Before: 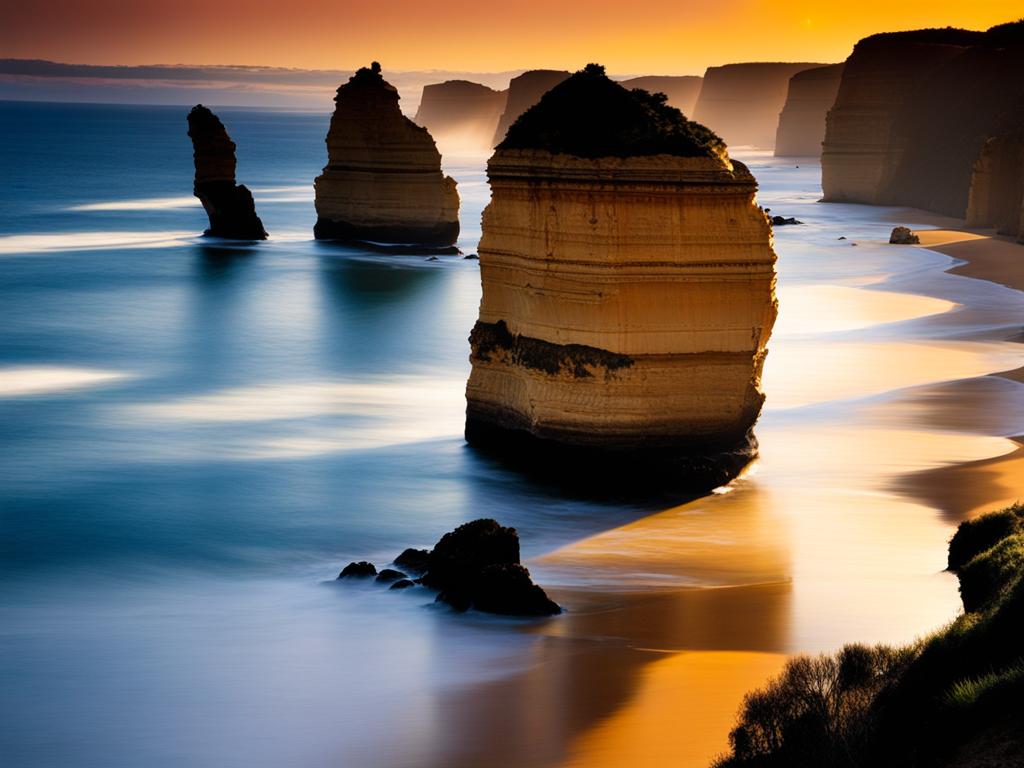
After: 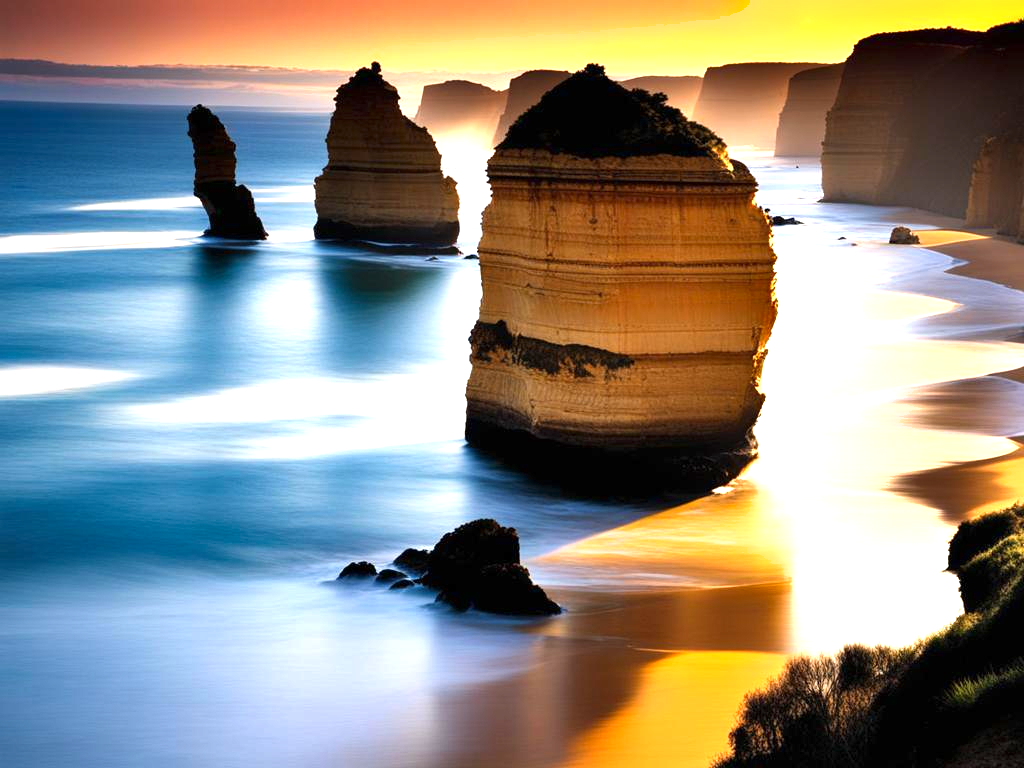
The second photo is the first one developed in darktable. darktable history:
exposure: exposure 1.16 EV, compensate exposure bias true, compensate highlight preservation false
shadows and highlights: shadows 5, soften with gaussian
